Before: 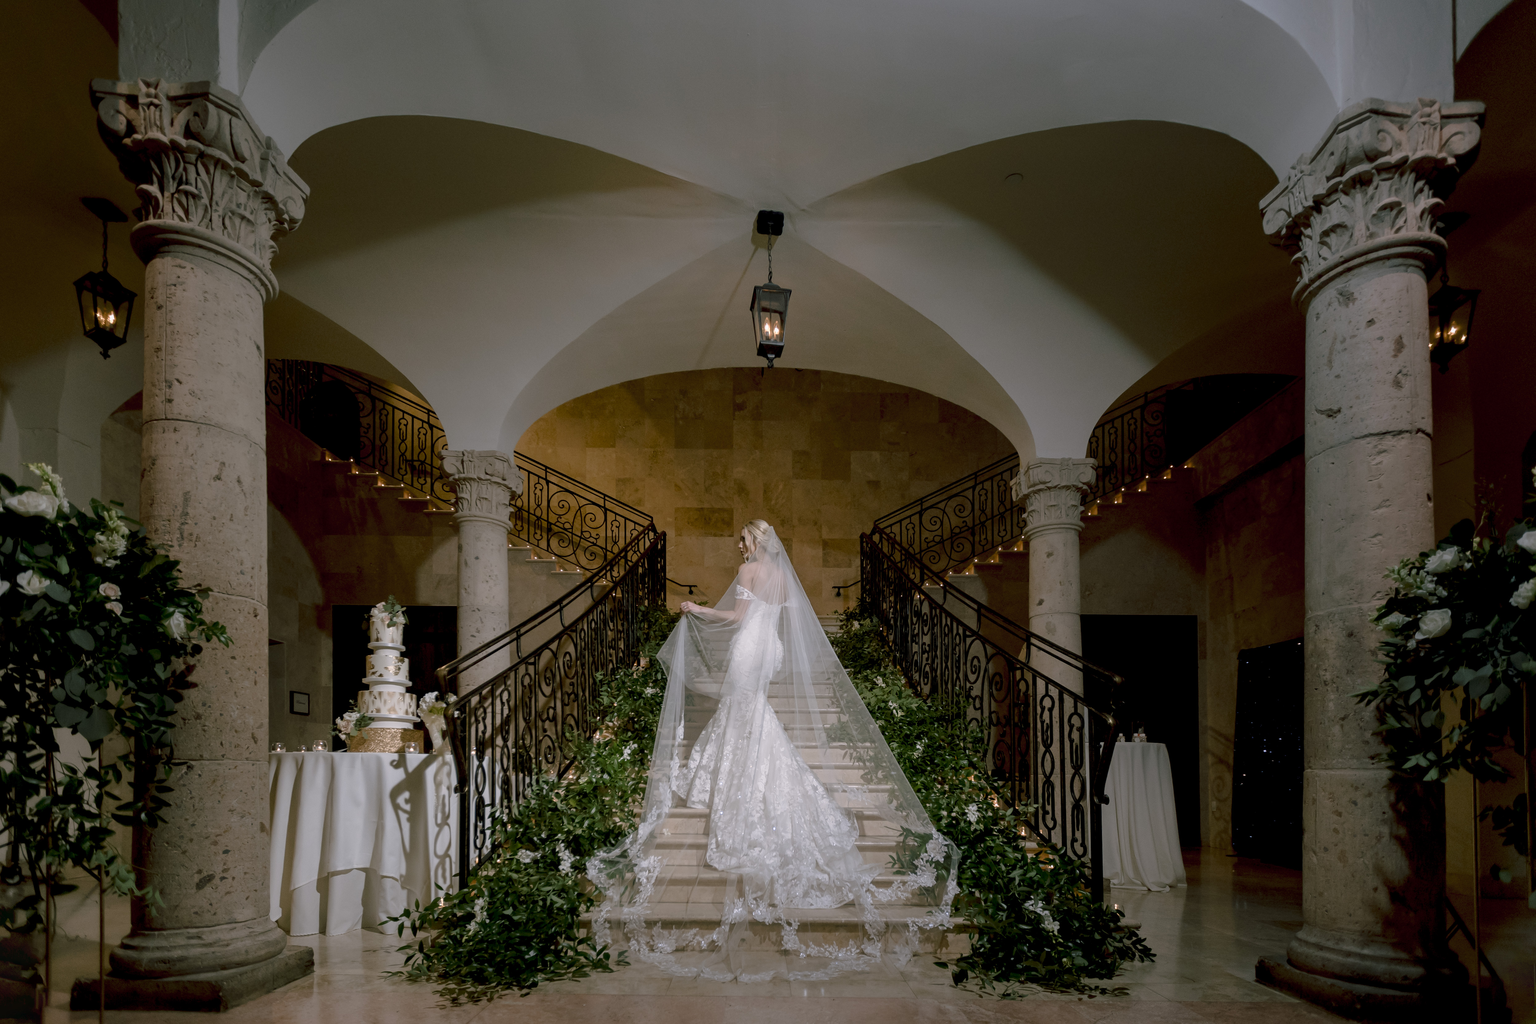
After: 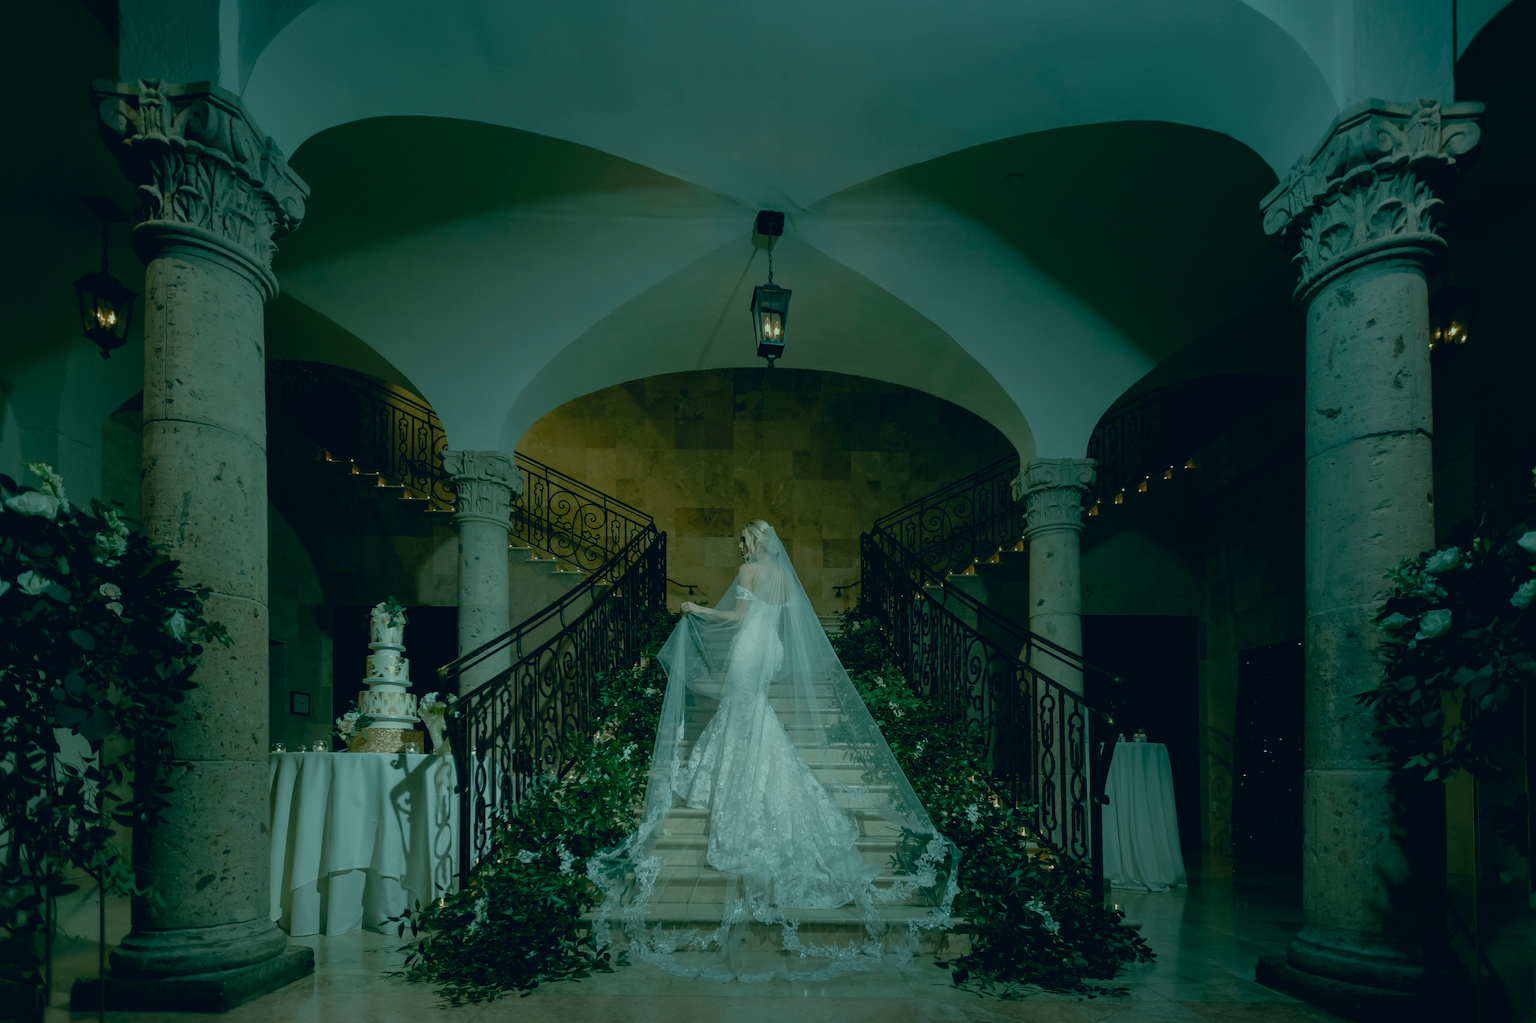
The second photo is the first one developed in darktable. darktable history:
exposure: black level correction 0, exposure -0.766 EV, compensate highlight preservation false
color correction: highlights a* -20.08, highlights b* 9.8, shadows a* -20.4, shadows b* -10.76
